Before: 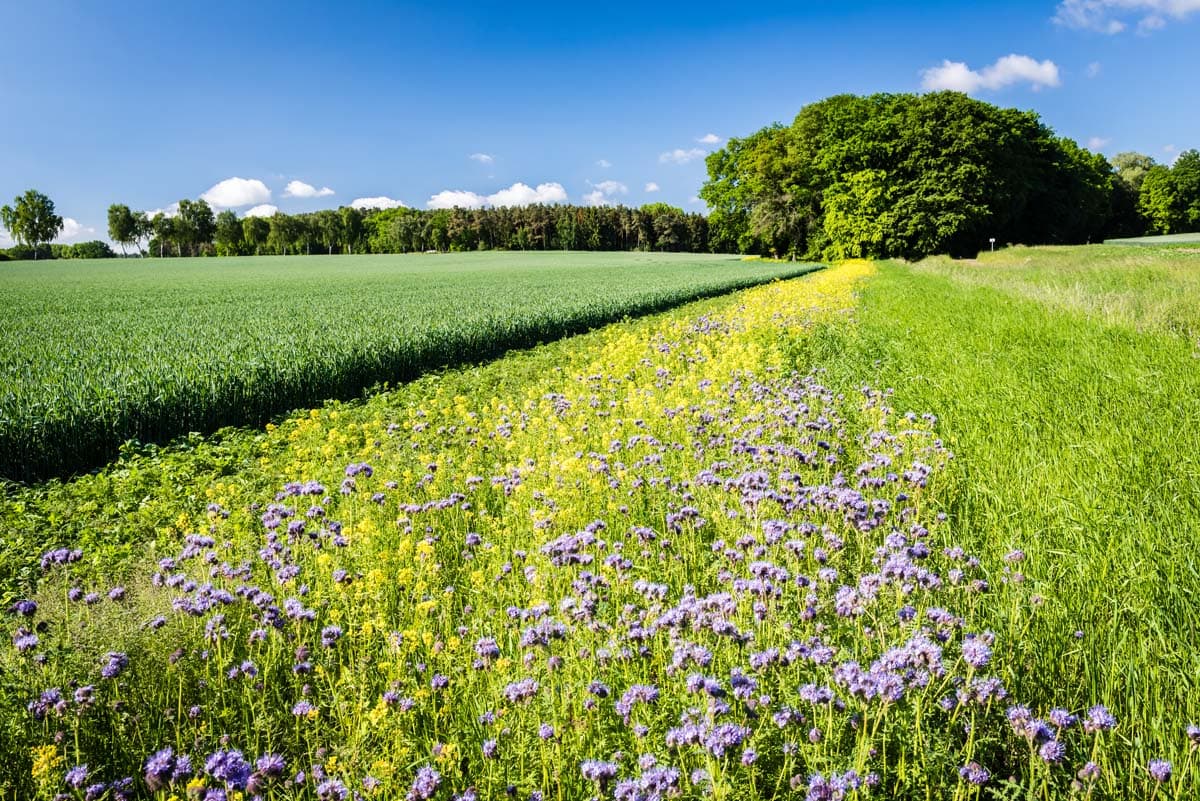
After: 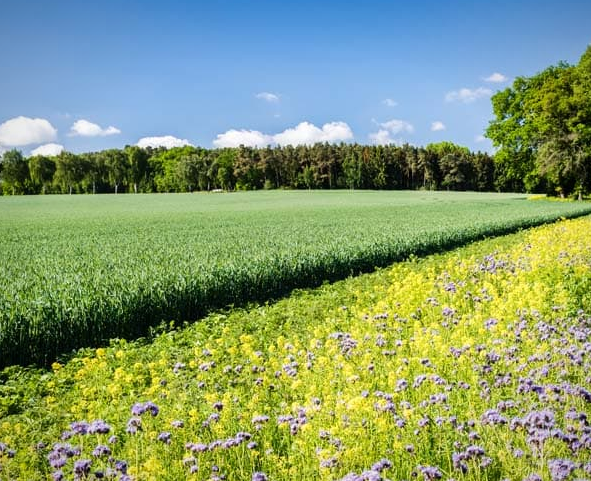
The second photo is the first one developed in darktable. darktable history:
vignetting: fall-off start 80.87%, fall-off radius 61.59%, brightness -0.384, saturation 0.007, center (0, 0.007), automatic ratio true, width/height ratio 1.418
crop: left 17.835%, top 7.675%, right 32.881%, bottom 32.213%
